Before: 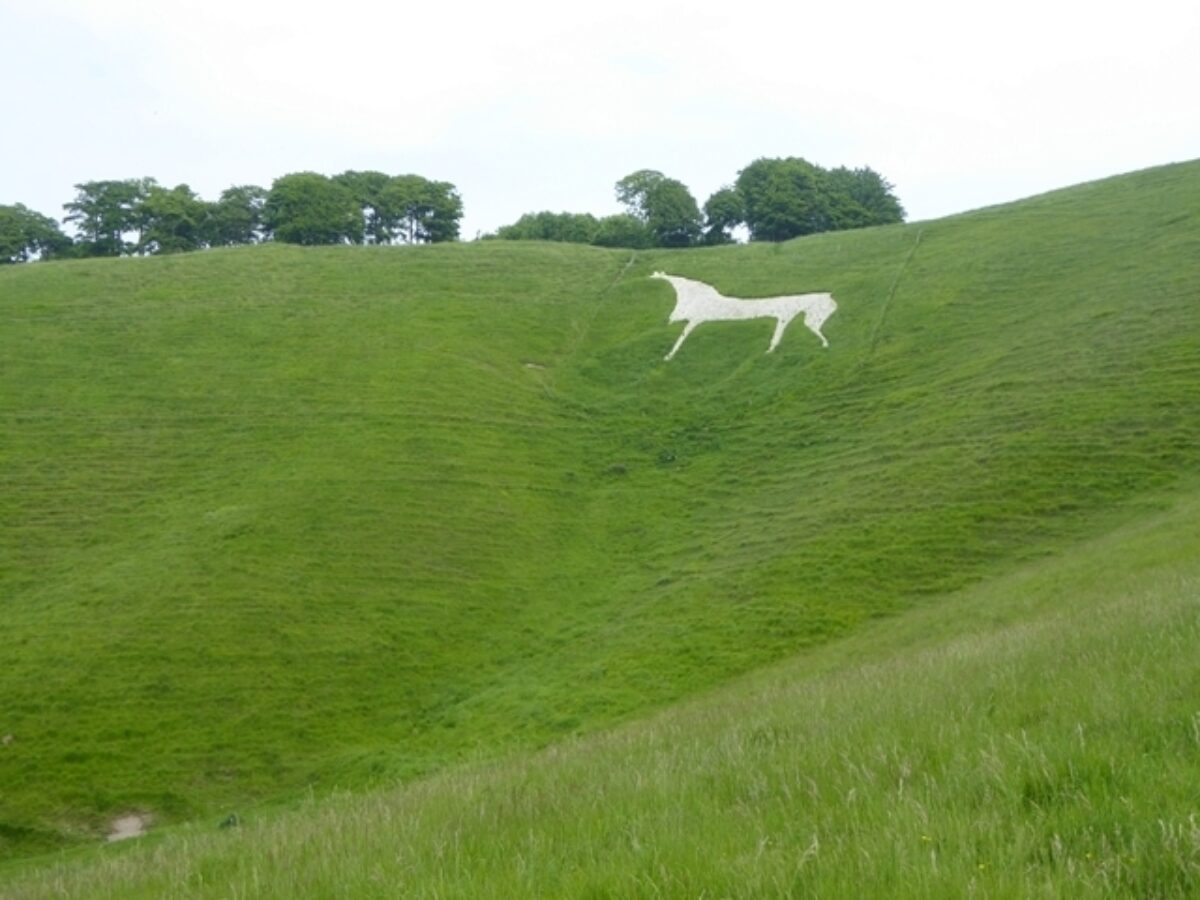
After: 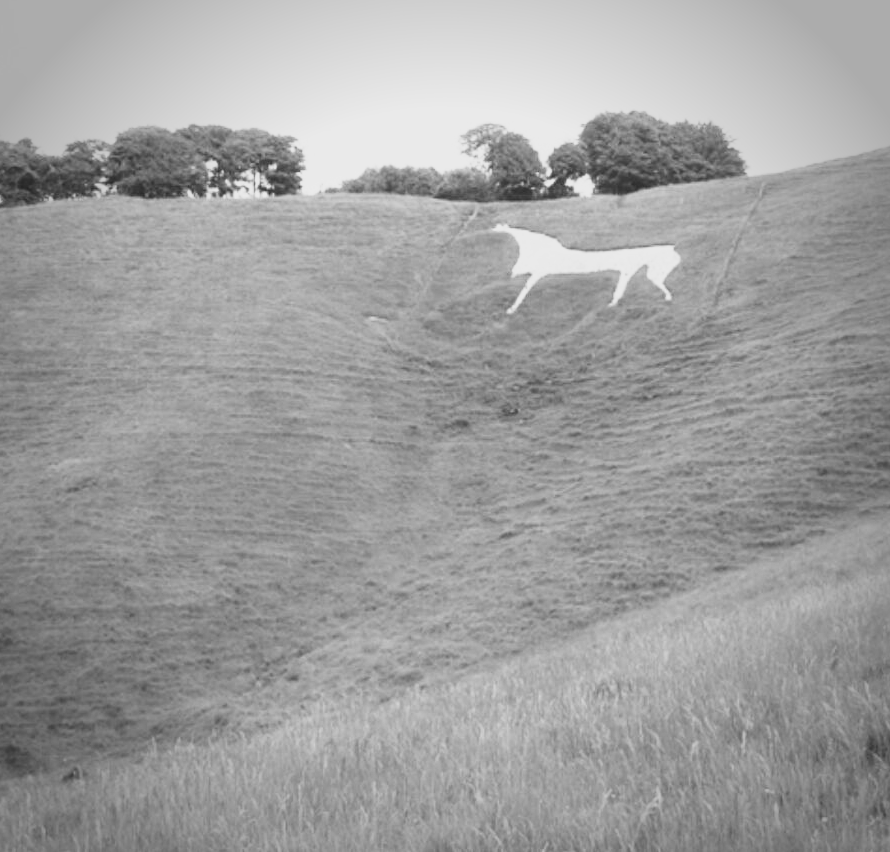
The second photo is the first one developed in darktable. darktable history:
shadows and highlights: shadows 4.1, highlights -17.6, soften with gaussian
monochrome: a 32, b 64, size 2.3
vignetting: fall-off start 71.74%
base curve: curves: ch0 [(0, 0) (0.088, 0.125) (0.176, 0.251) (0.354, 0.501) (0.613, 0.749) (1, 0.877)], preserve colors none
crop and rotate: left 13.15%, top 5.251%, right 12.609%
tone curve: curves: ch0 [(0, 0.031) (0.139, 0.084) (0.311, 0.278) (0.495, 0.544) (0.718, 0.816) (0.841, 0.909) (1, 0.967)]; ch1 [(0, 0) (0.272, 0.249) (0.388, 0.385) (0.479, 0.456) (0.495, 0.497) (0.538, 0.55) (0.578, 0.595) (0.707, 0.778) (1, 1)]; ch2 [(0, 0) (0.125, 0.089) (0.353, 0.329) (0.443, 0.408) (0.502, 0.495) (0.56, 0.553) (0.608, 0.631) (1, 1)], color space Lab, independent channels, preserve colors none
